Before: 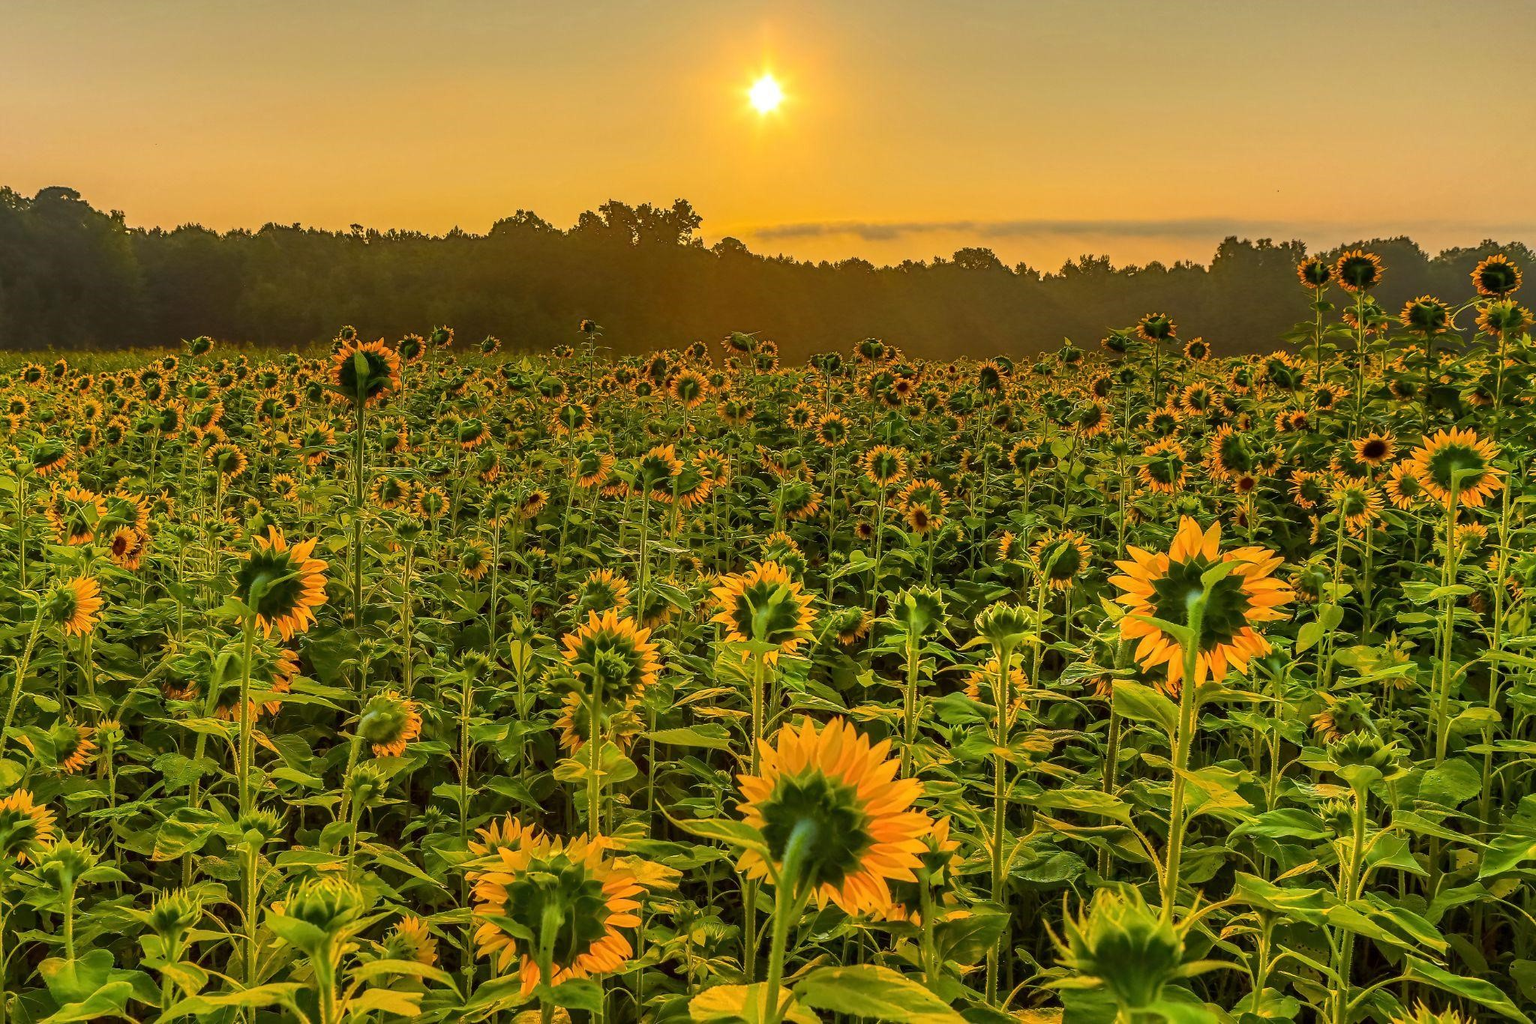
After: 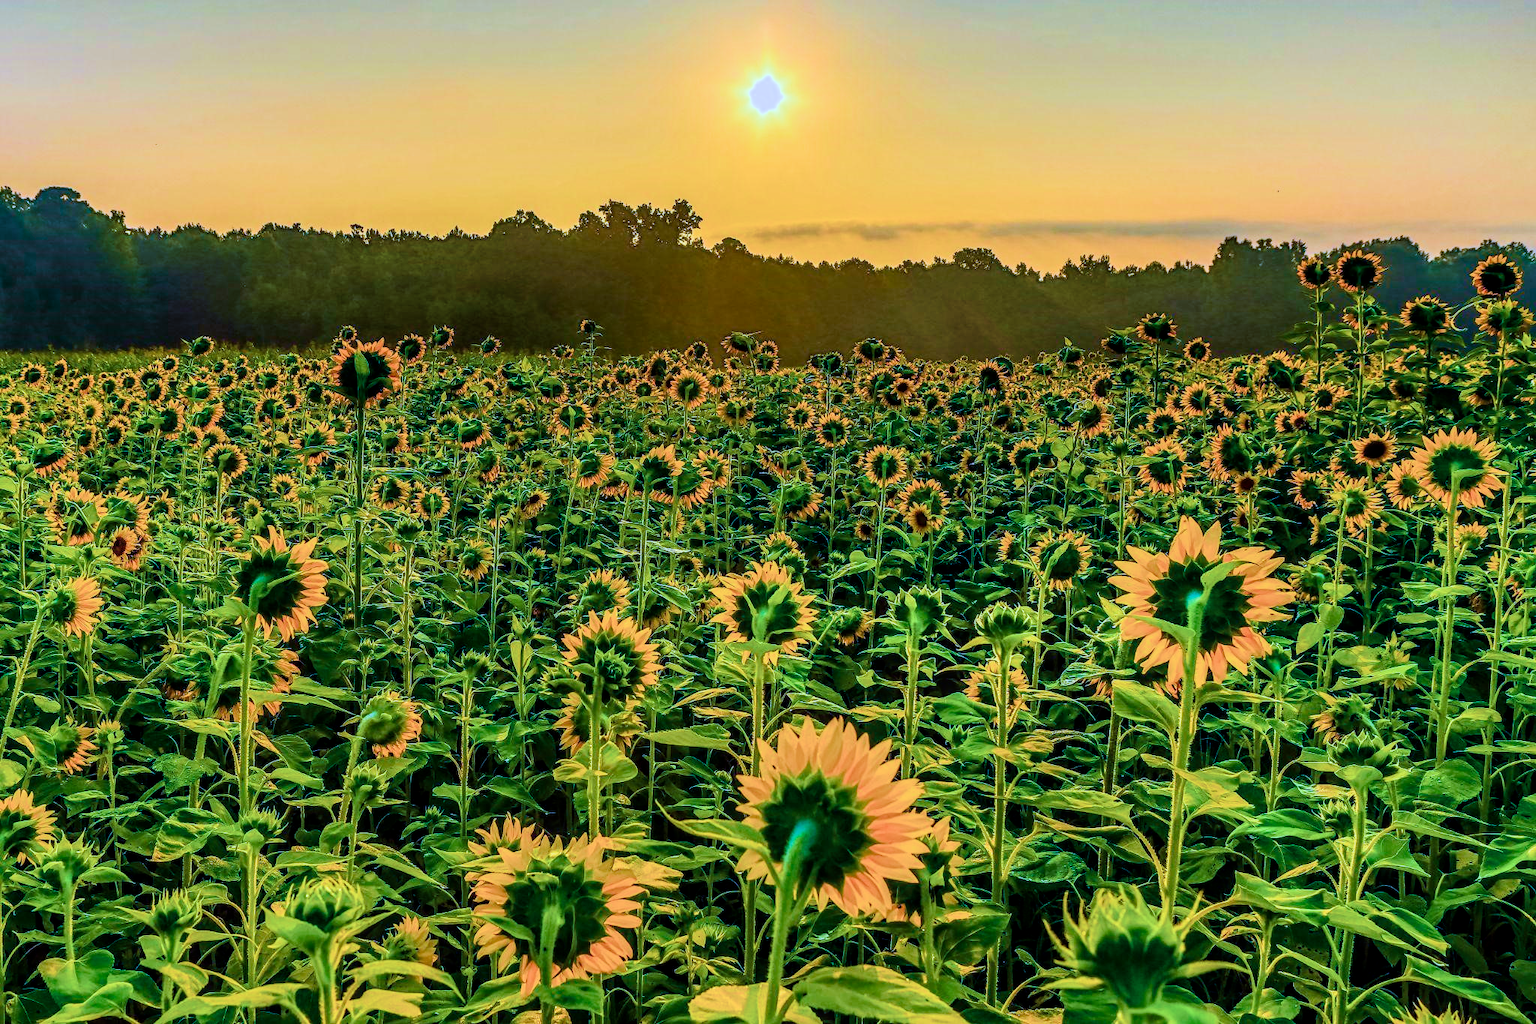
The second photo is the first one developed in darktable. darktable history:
local contrast: on, module defaults
color balance rgb: shadows lift › chroma 4.21%, shadows lift › hue 252.22°, highlights gain › chroma 1.36%, highlights gain › hue 50.24°, perceptual saturation grading › mid-tones 6.33%, perceptual saturation grading › shadows 72.44%, perceptual brilliance grading › highlights 11.59%, contrast 5.05%
filmic rgb: black relative exposure -7.65 EV, white relative exposure 4.56 EV, hardness 3.61
tone equalizer: -8 EV -0.417 EV, -7 EV -0.389 EV, -6 EV -0.333 EV, -5 EV -0.222 EV, -3 EV 0.222 EV, -2 EV 0.333 EV, -1 EV 0.389 EV, +0 EV 0.417 EV, edges refinement/feathering 500, mask exposure compensation -1.57 EV, preserve details no
color calibration: illuminant custom, x 0.422, y 0.412, temperature 3284.99 K
velvia: strength 82.96%
